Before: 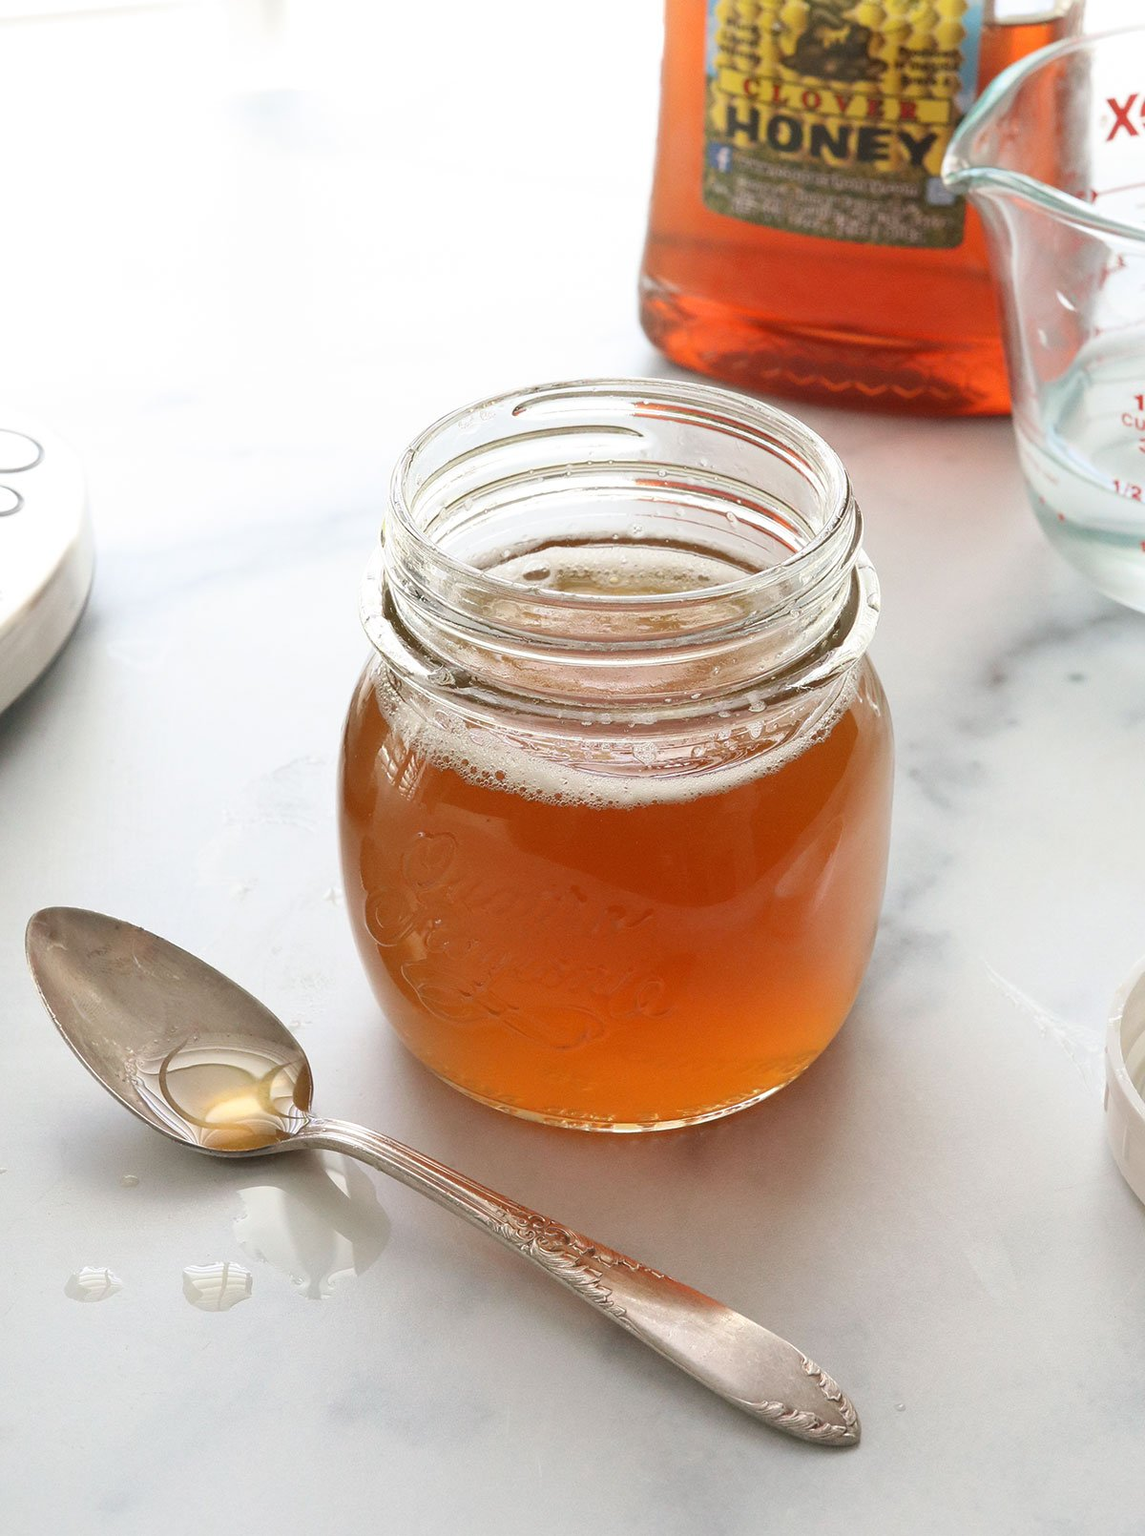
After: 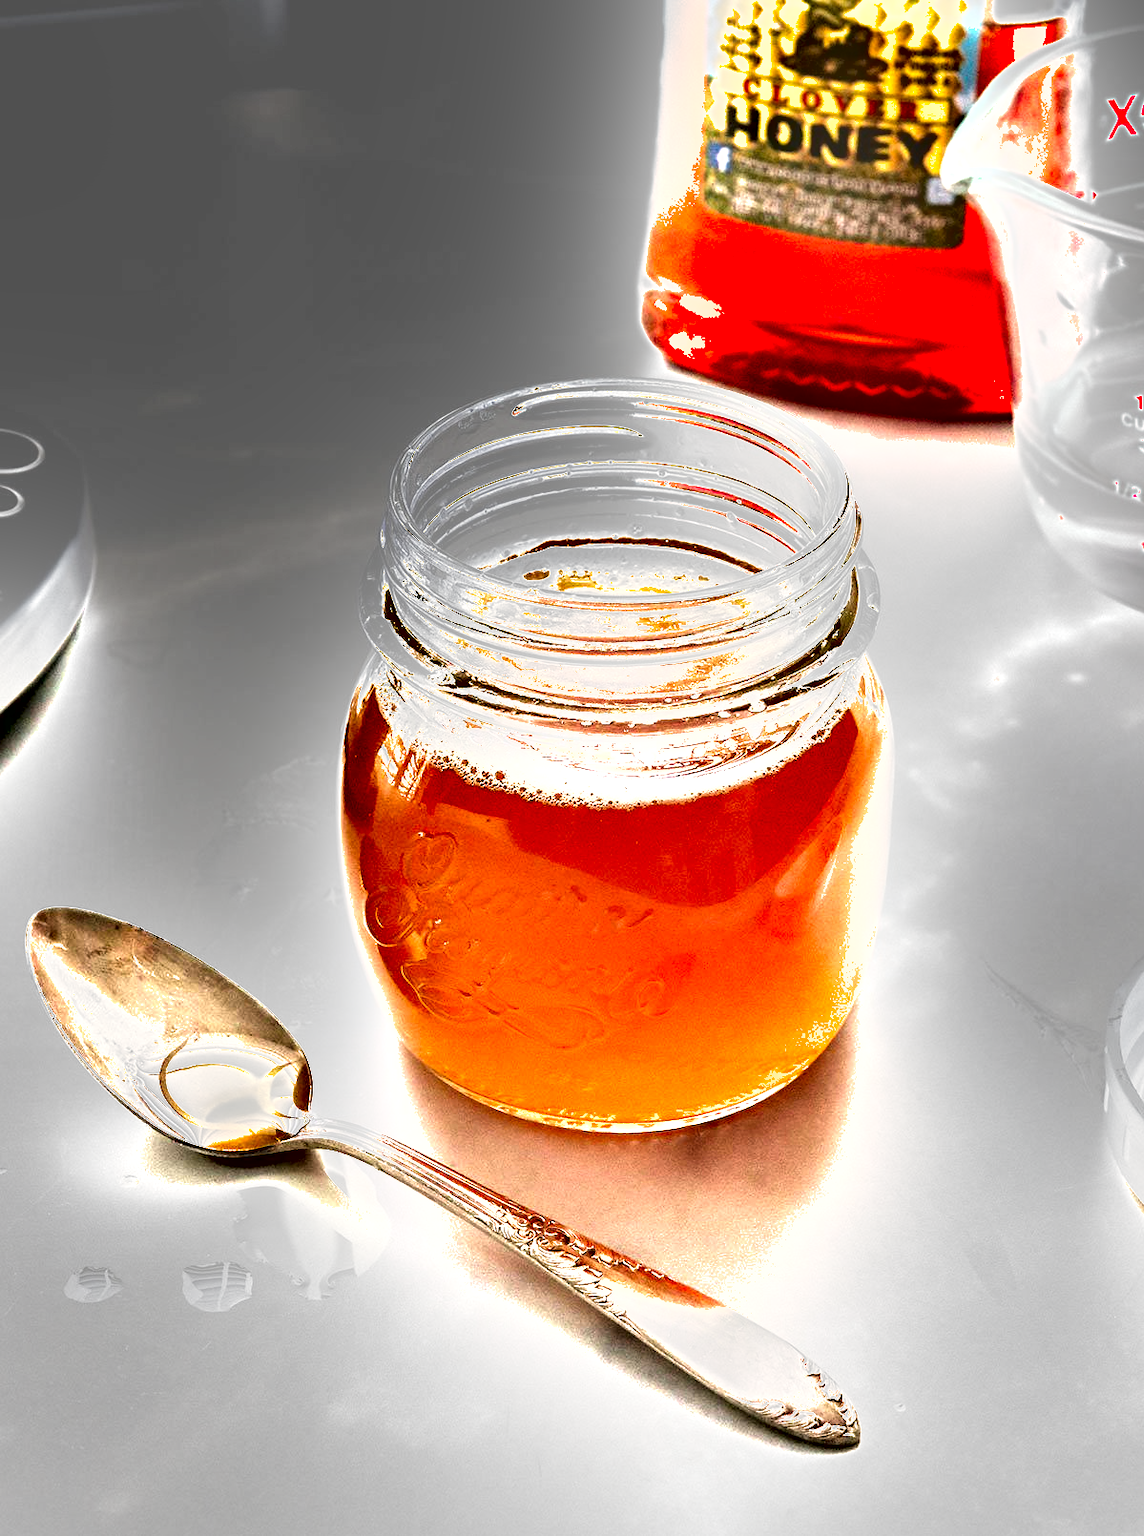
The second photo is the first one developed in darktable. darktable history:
local contrast: mode bilateral grid, contrast 25, coarseness 50, detail 123%, midtone range 0.2
shadows and highlights: white point adjustment 0.05, highlights color adjustment 55.9%, soften with gaussian
exposure: black level correction 0, exposure 1.741 EV, compensate exposure bias true, compensate highlight preservation false
